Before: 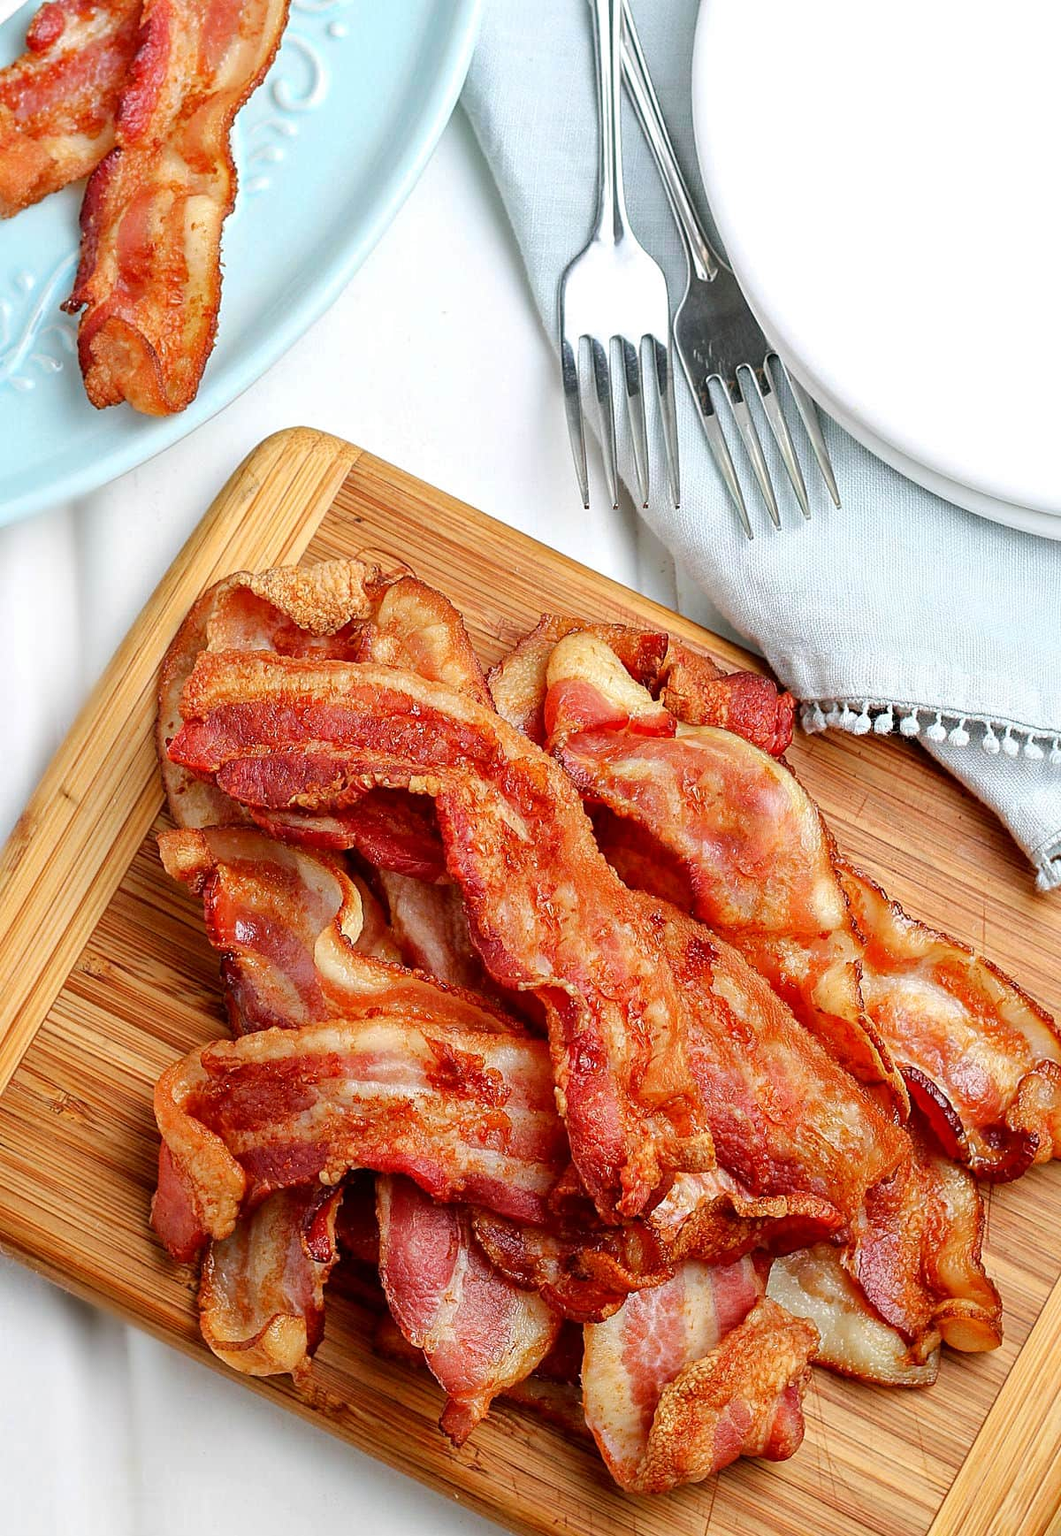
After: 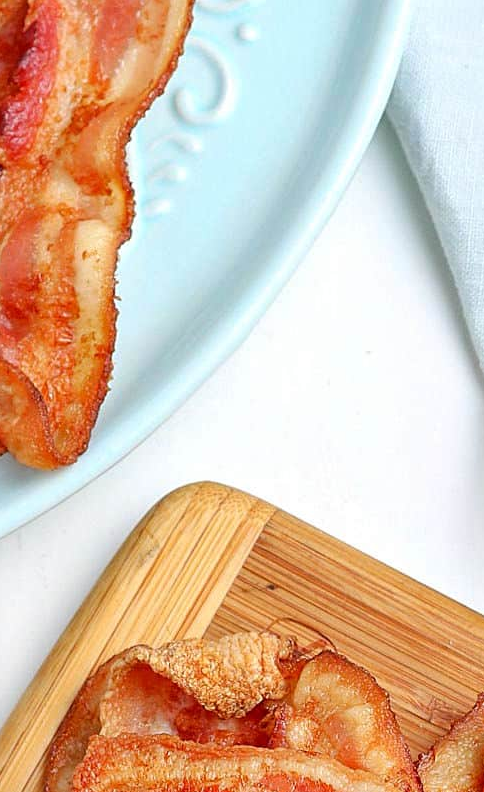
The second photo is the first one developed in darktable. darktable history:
crop and rotate: left 11.228%, top 0.08%, right 48.424%, bottom 54.267%
